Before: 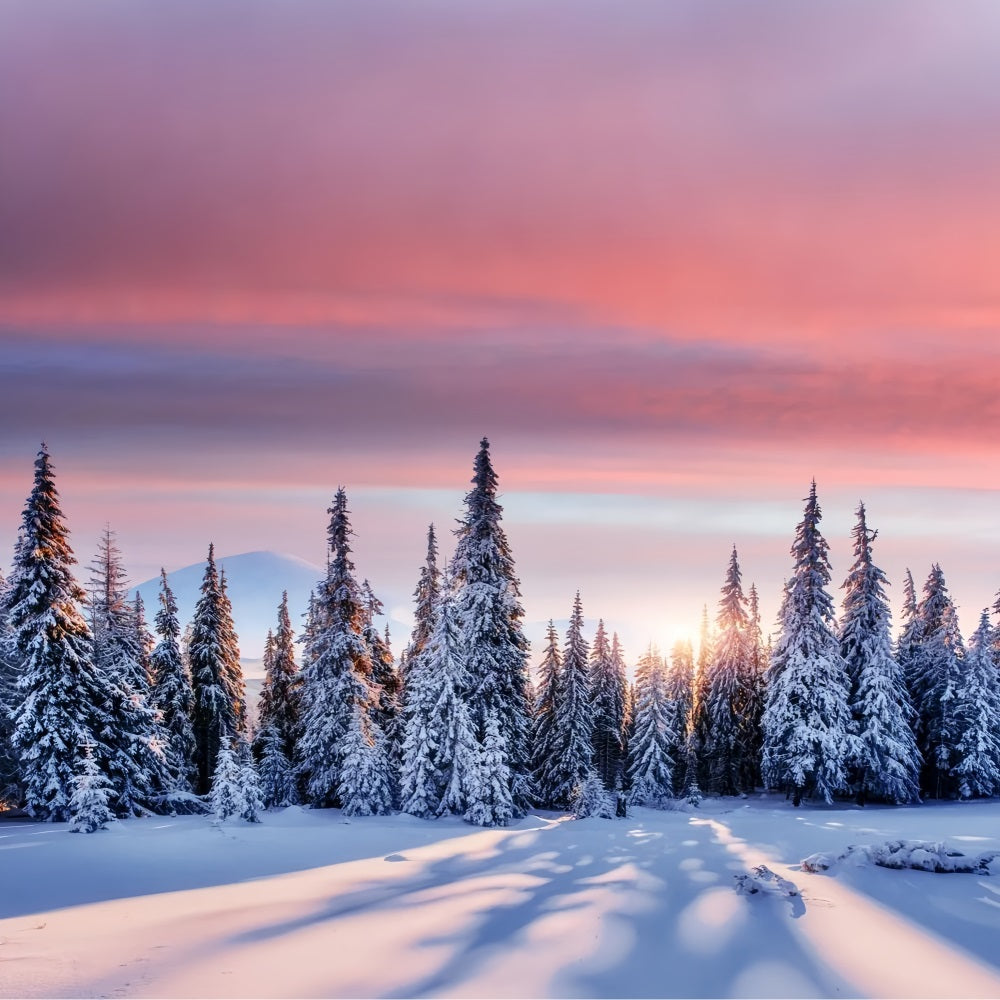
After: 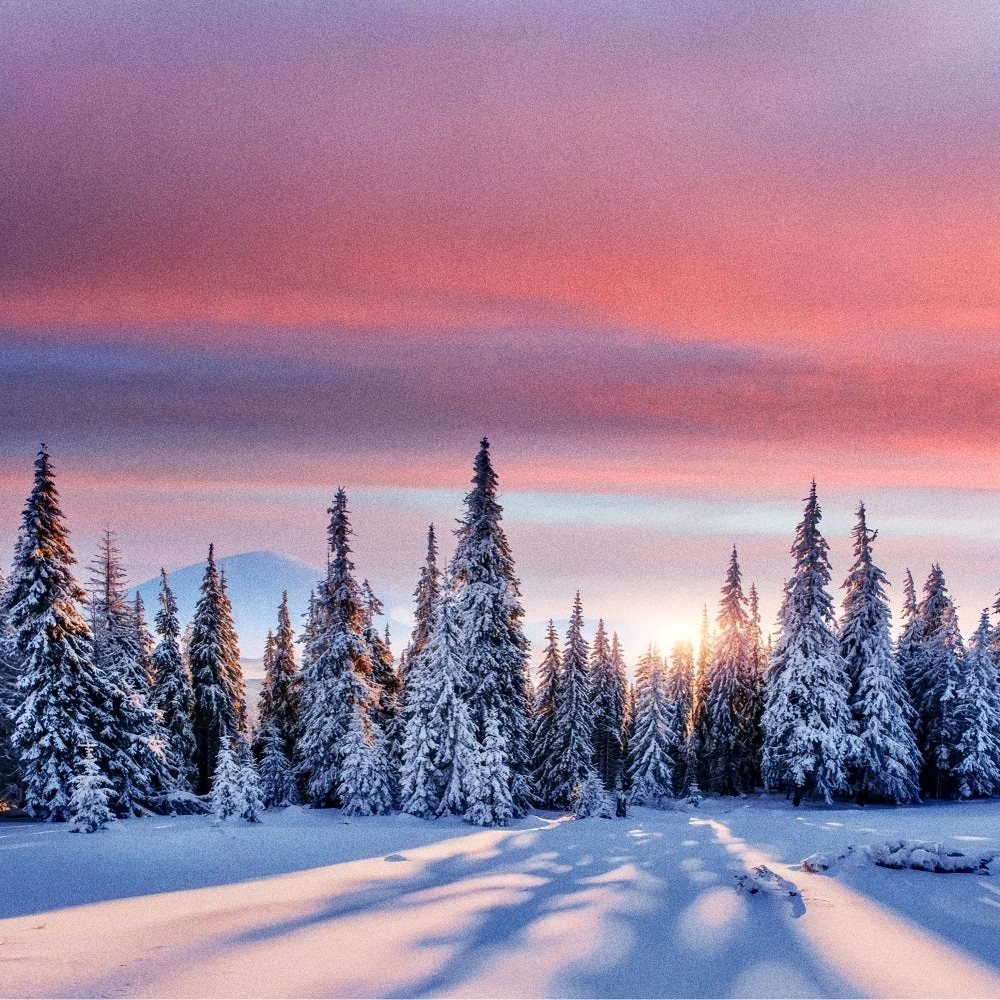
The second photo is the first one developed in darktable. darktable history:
grain: coarseness 0.09 ISO, strength 40%
haze removal: compatibility mode true, adaptive false
